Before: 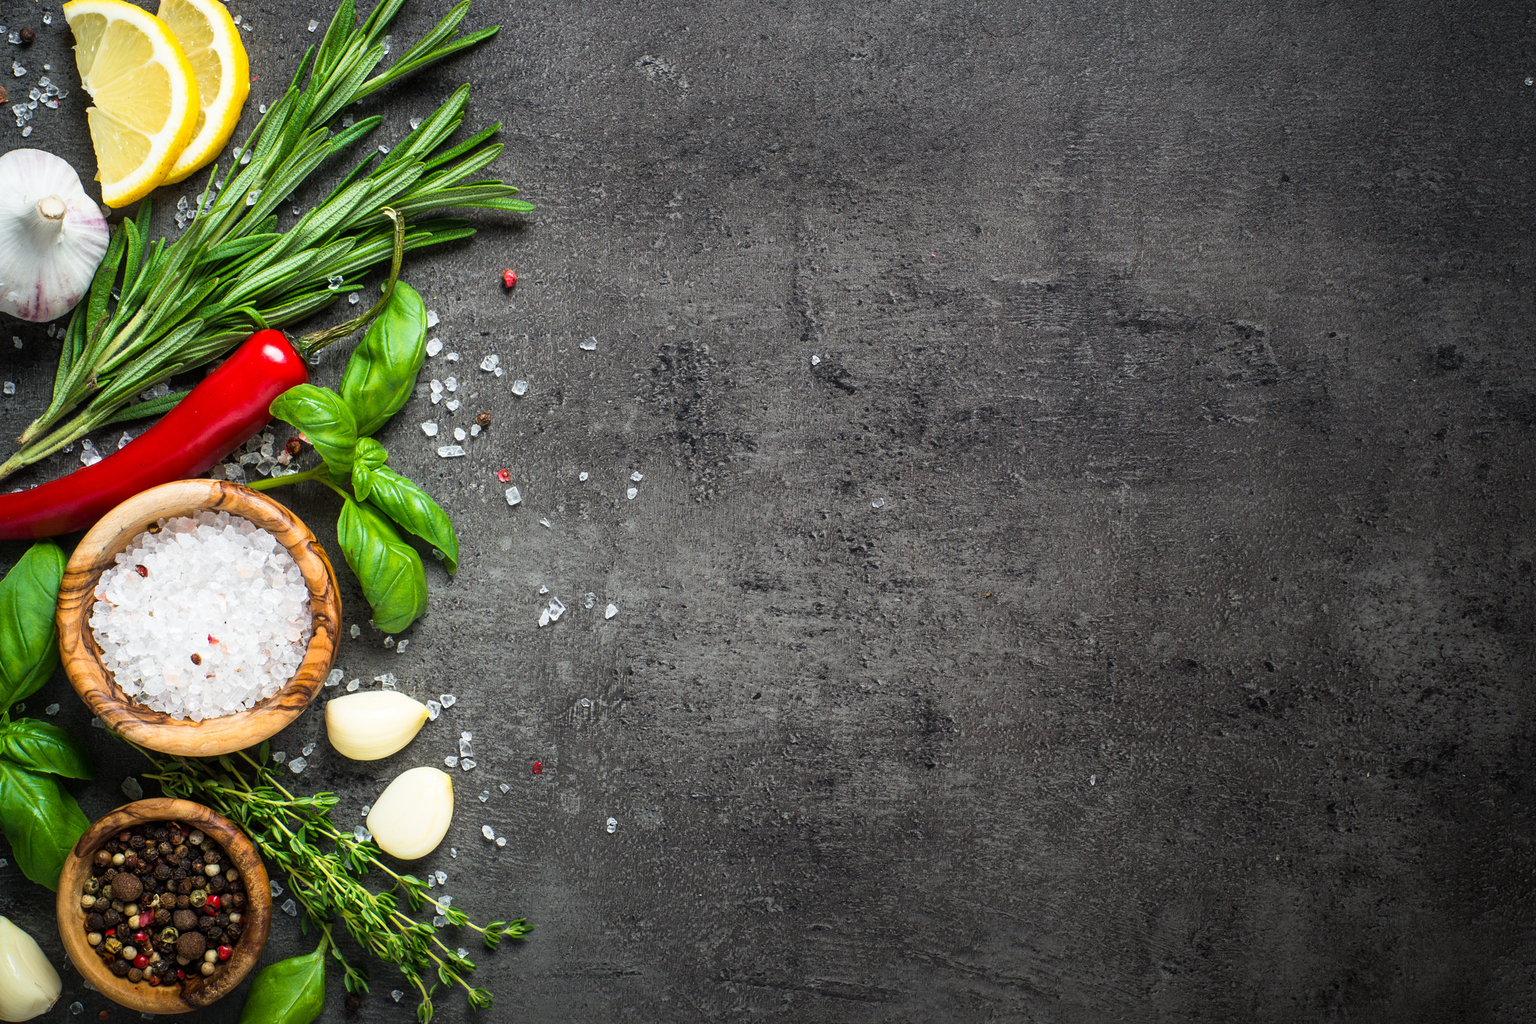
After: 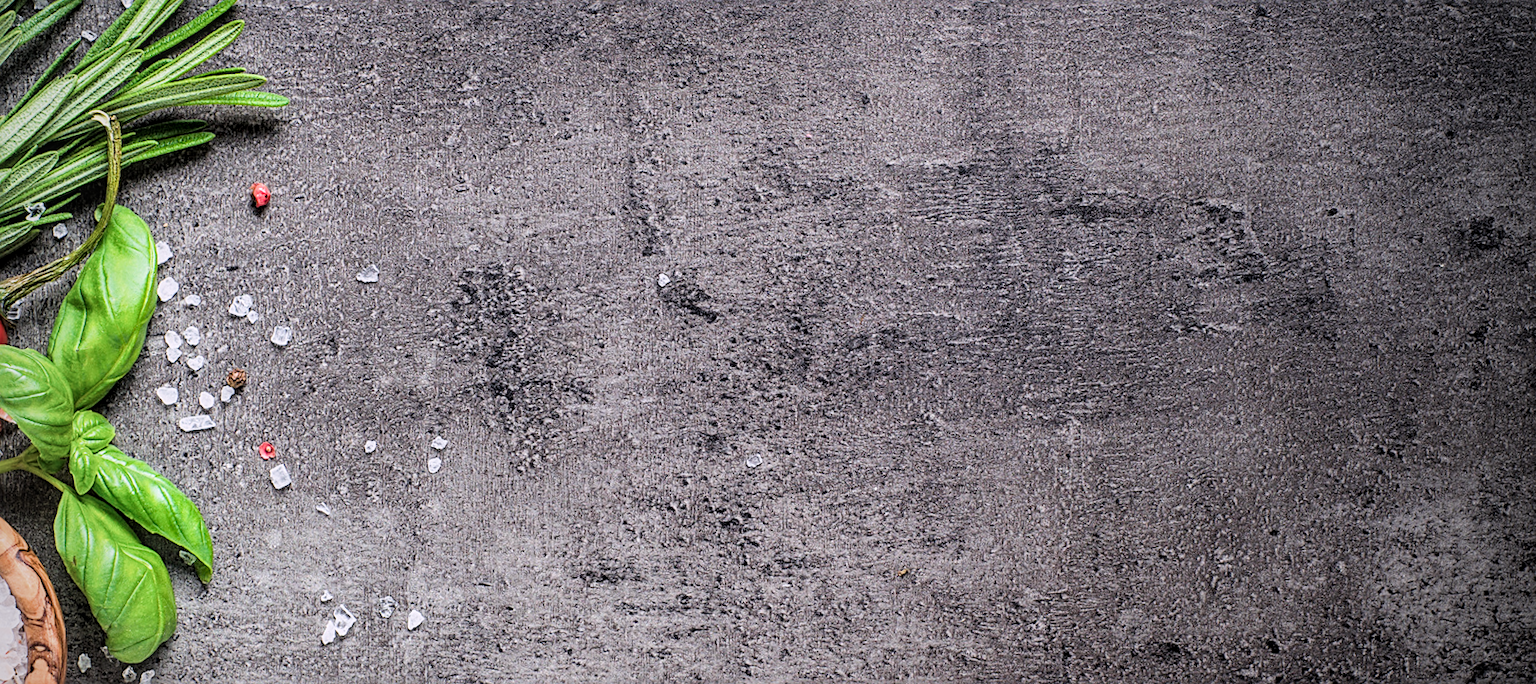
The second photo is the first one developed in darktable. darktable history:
local contrast: on, module defaults
crop: left 18.38%, top 11.092%, right 2.134%, bottom 33.217%
filmic rgb: black relative exposure -6.68 EV, white relative exposure 4.56 EV, hardness 3.25
rotate and perspective: rotation -3°, crop left 0.031, crop right 0.968, crop top 0.07, crop bottom 0.93
white balance: red 1.05, blue 1.072
vignetting: on, module defaults
exposure: exposure 1 EV, compensate highlight preservation false
sharpen: amount 0.575
